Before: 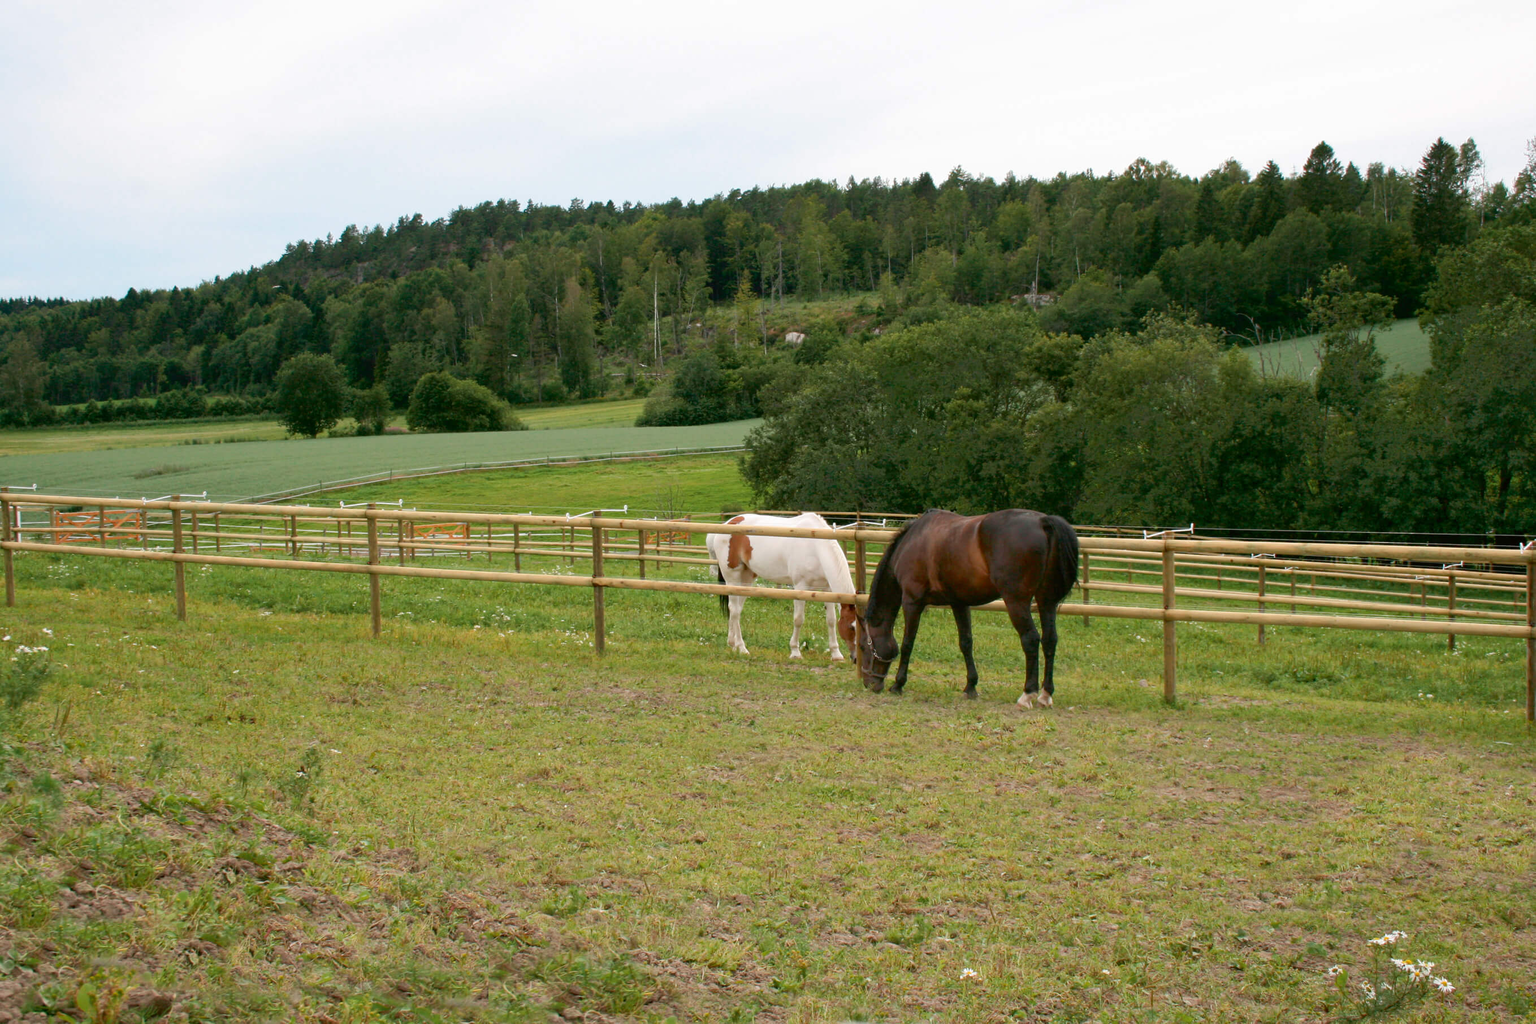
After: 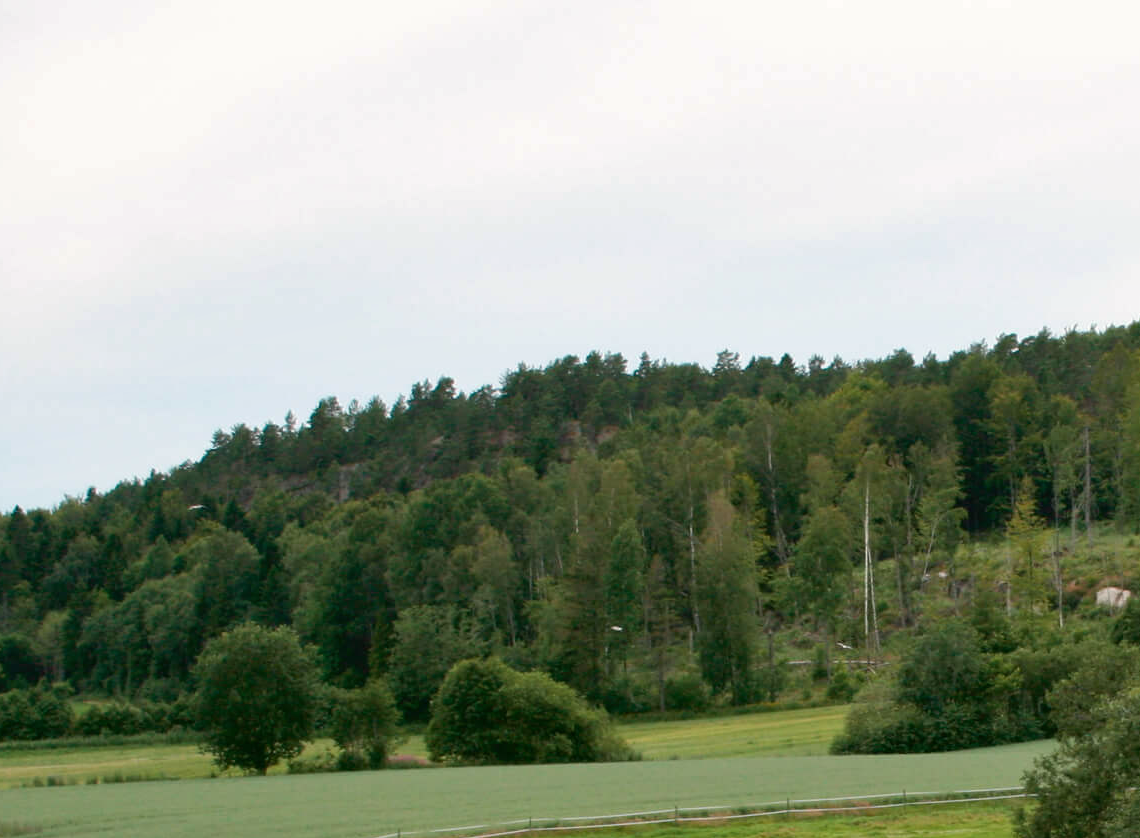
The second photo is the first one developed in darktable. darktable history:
crop and rotate: left 10.817%, top 0.062%, right 47.194%, bottom 53.626%
white balance: red 1.009, blue 0.985
shadows and highlights: shadows 37.27, highlights -28.18, soften with gaussian
